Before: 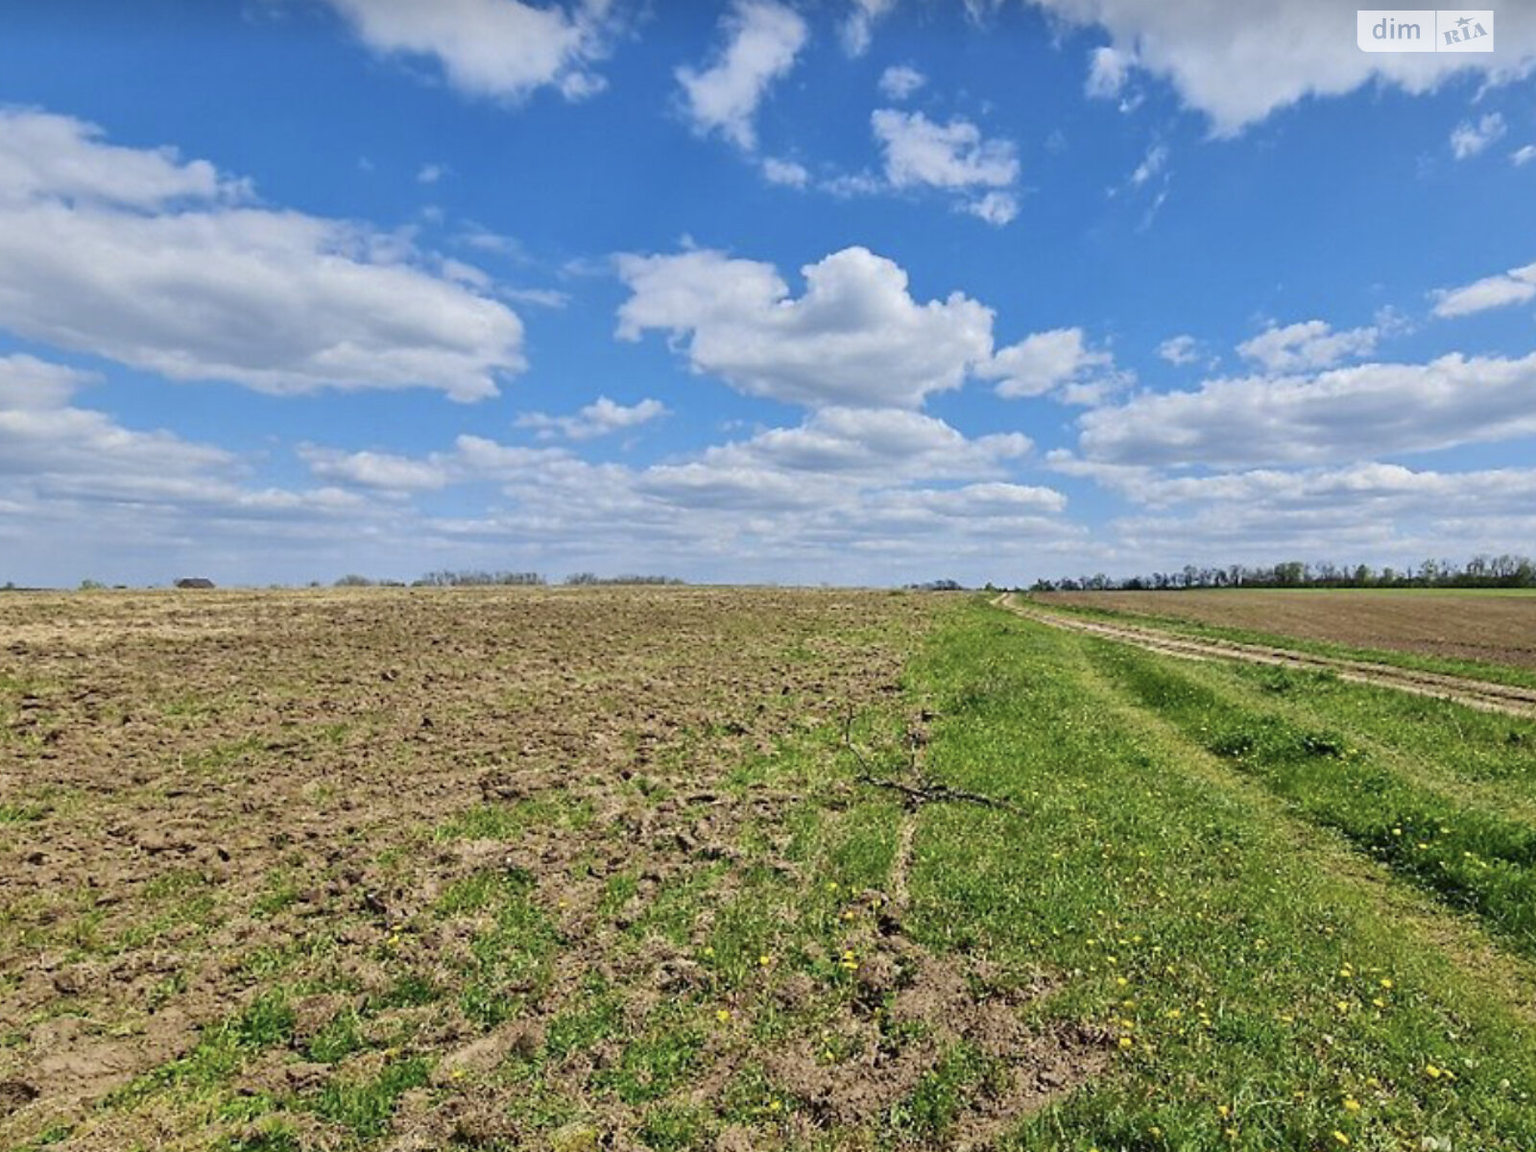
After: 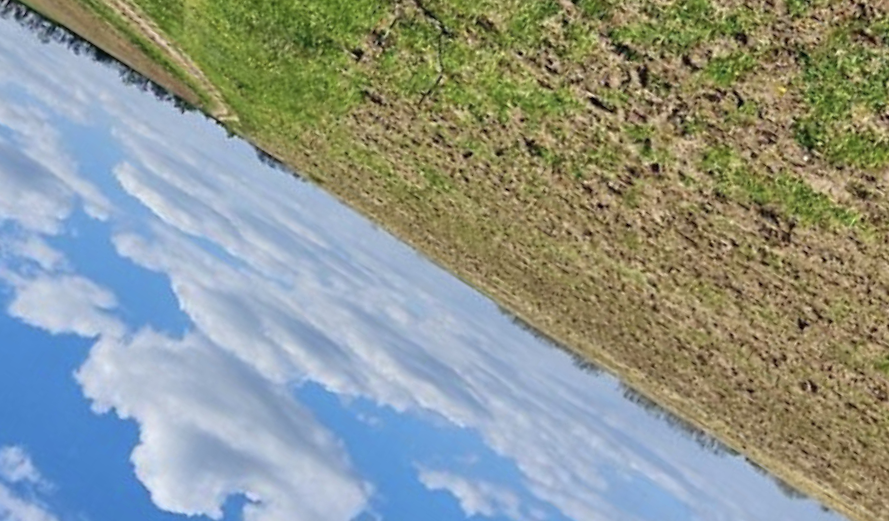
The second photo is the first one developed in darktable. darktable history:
crop and rotate: angle 147.98°, left 9.226%, top 15.567%, right 4.365%, bottom 16.902%
